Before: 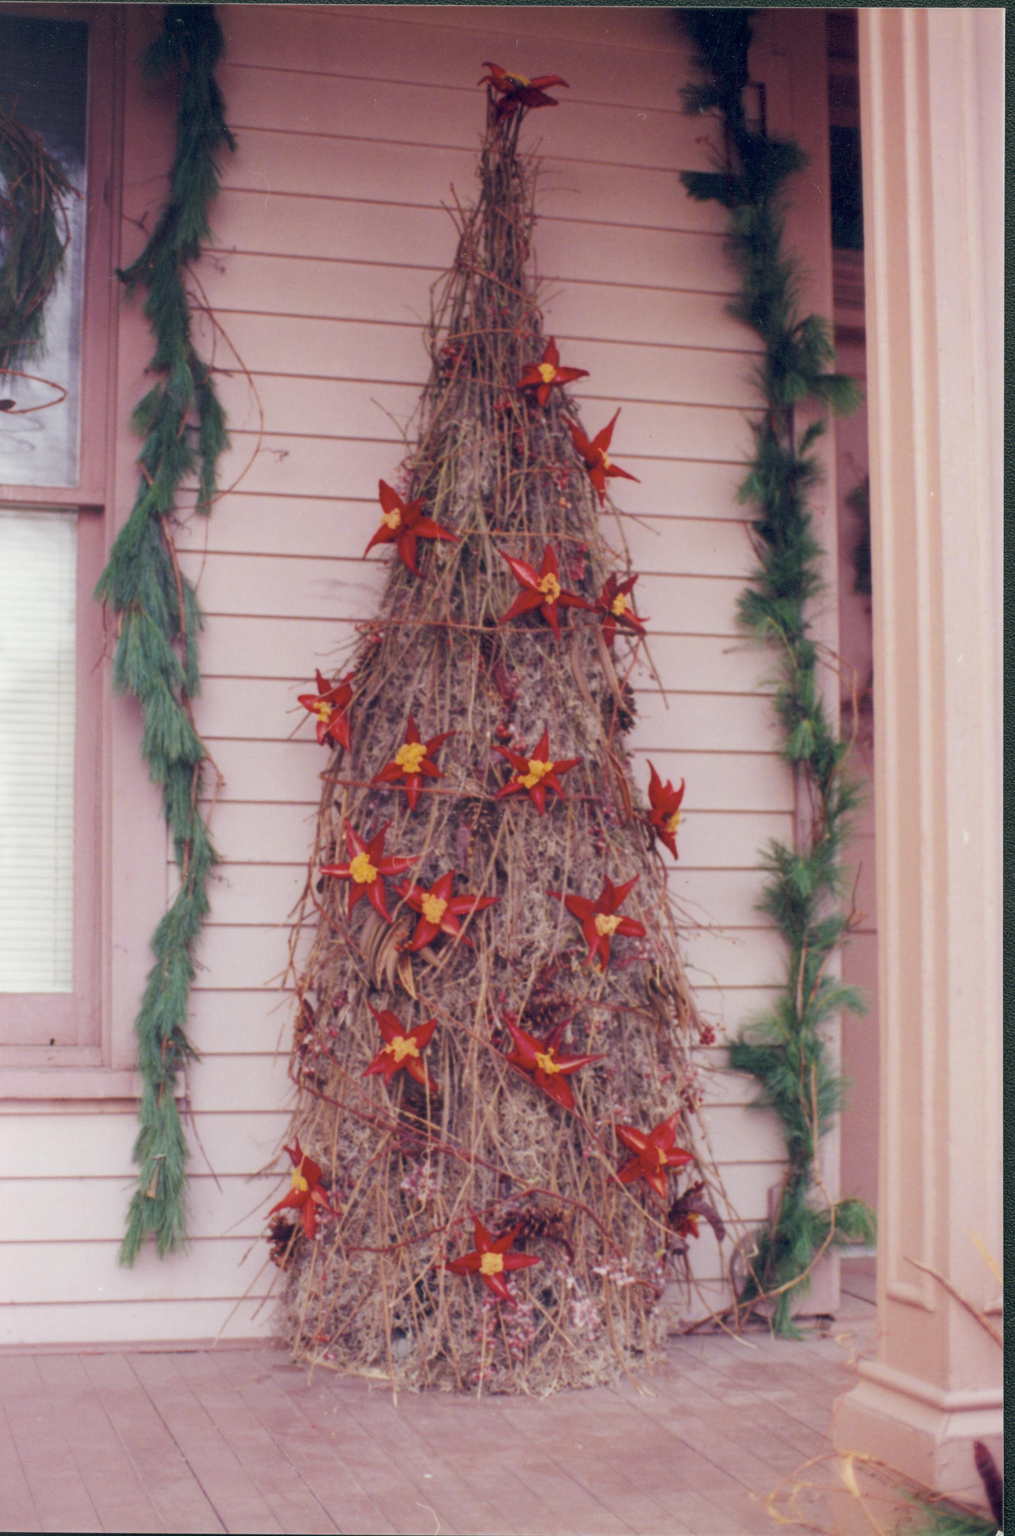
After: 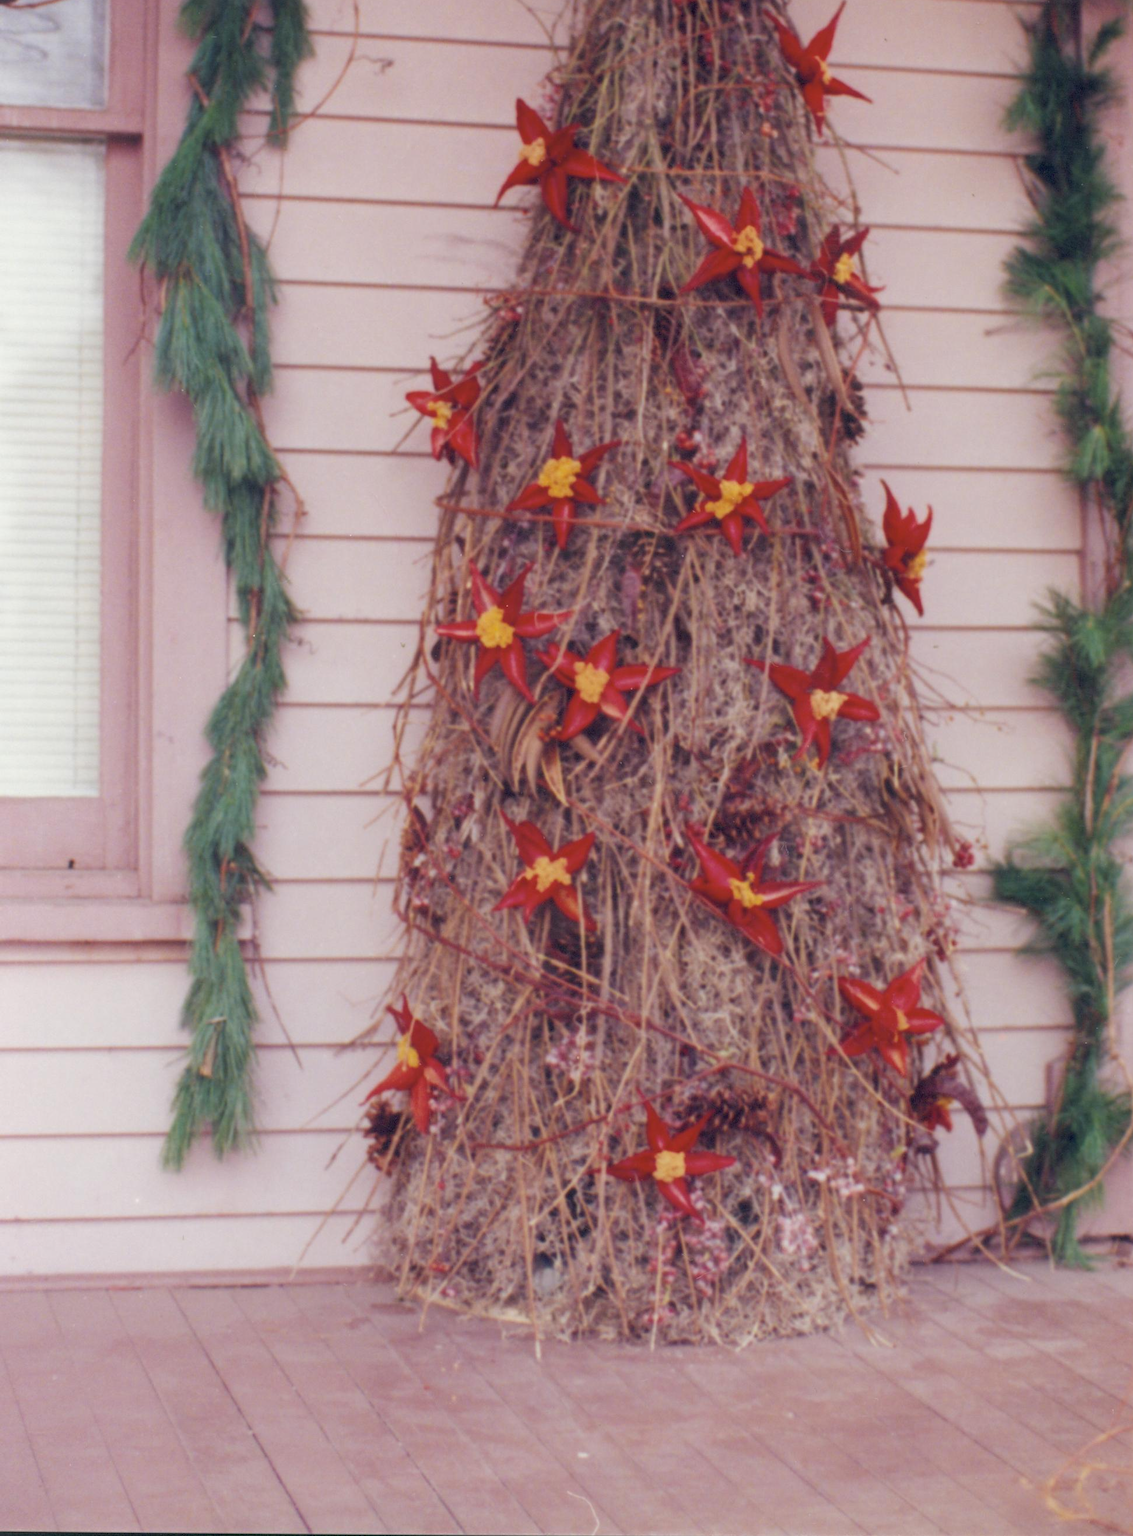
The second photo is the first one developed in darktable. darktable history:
crop: top 26.531%, right 17.959%
color balance rgb: global vibrance 10%
